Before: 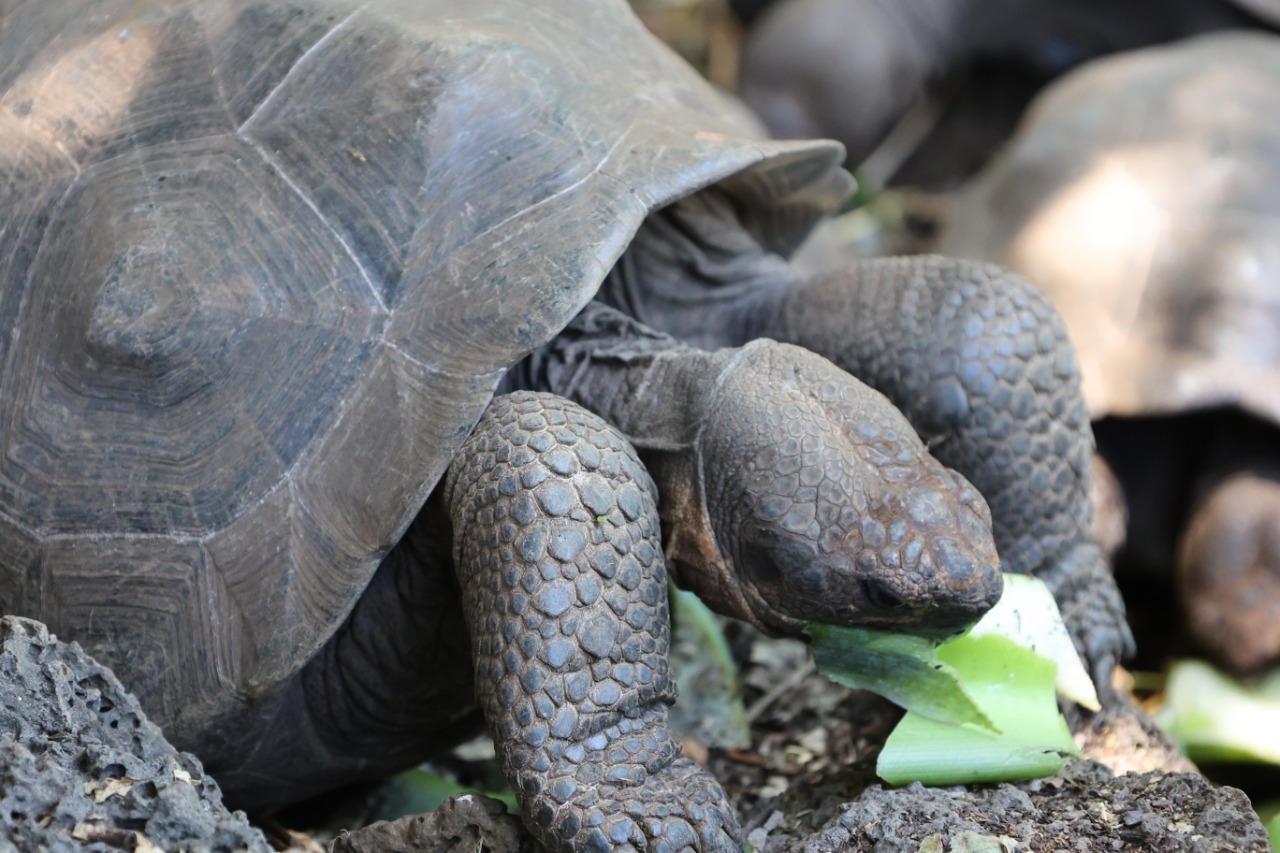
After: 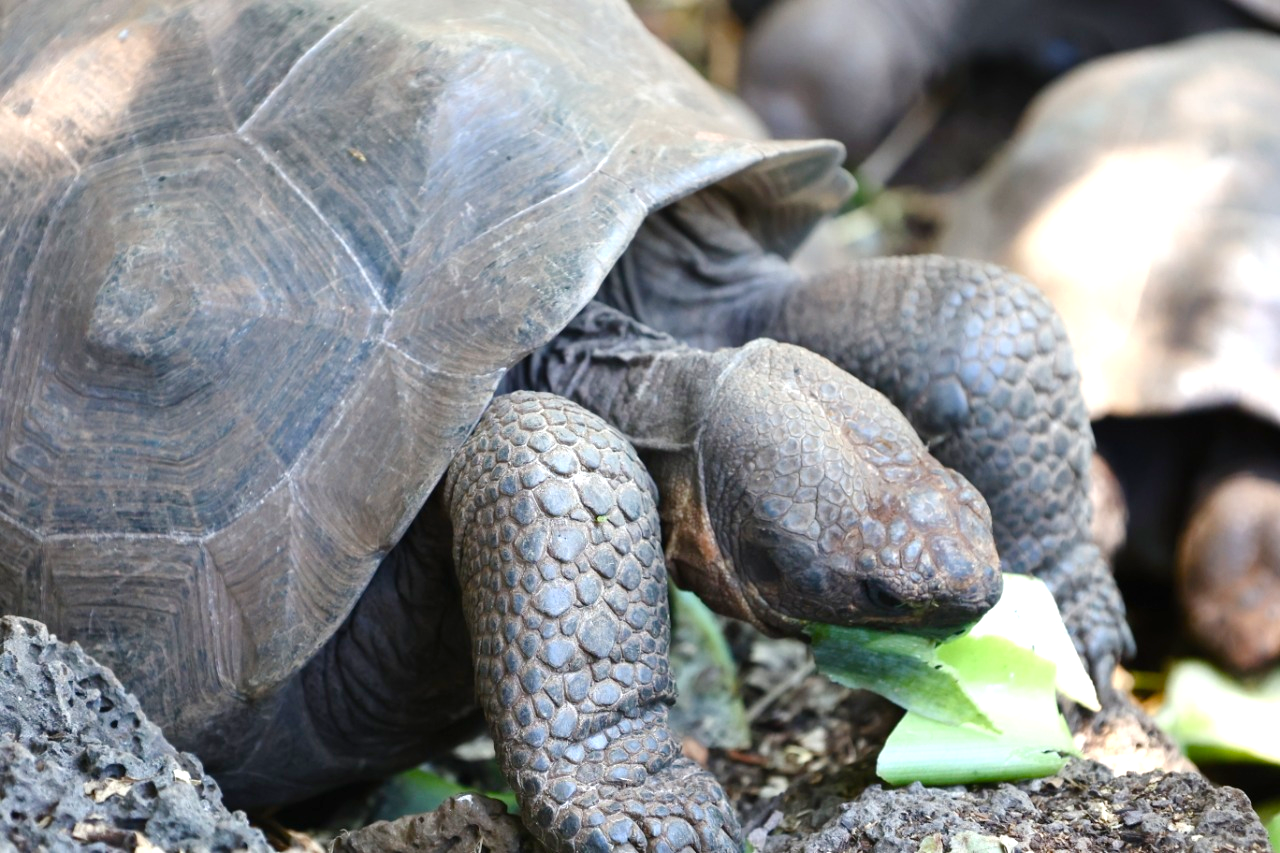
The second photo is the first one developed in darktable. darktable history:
color balance rgb: perceptual saturation grading › global saturation 20%, perceptual saturation grading › highlights -25.454%, perceptual saturation grading › shadows 49.913%, contrast 4.822%
exposure: black level correction 0, exposure 0.499 EV, compensate highlight preservation false
